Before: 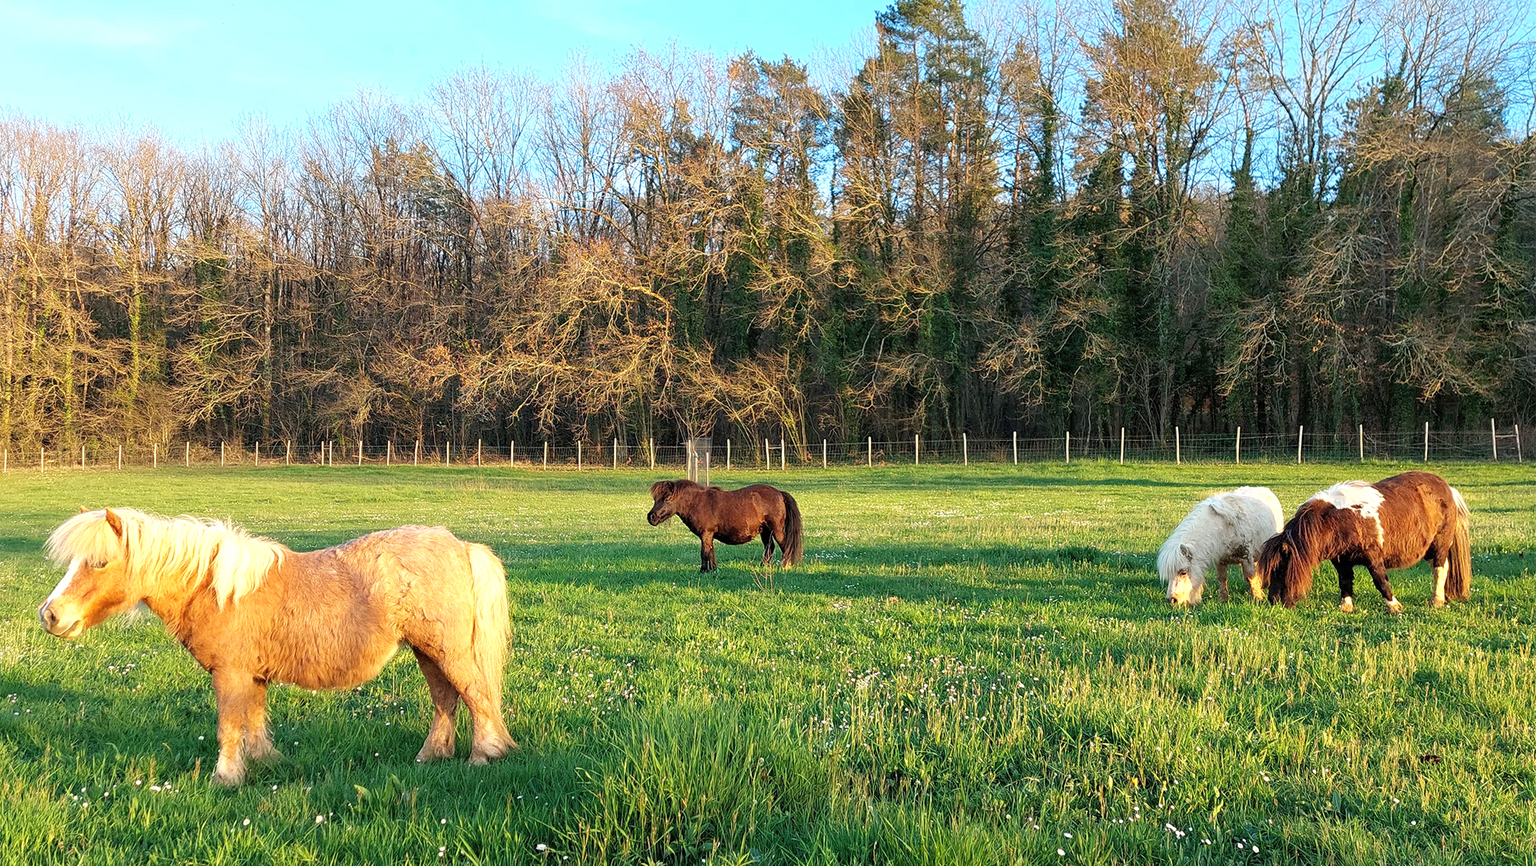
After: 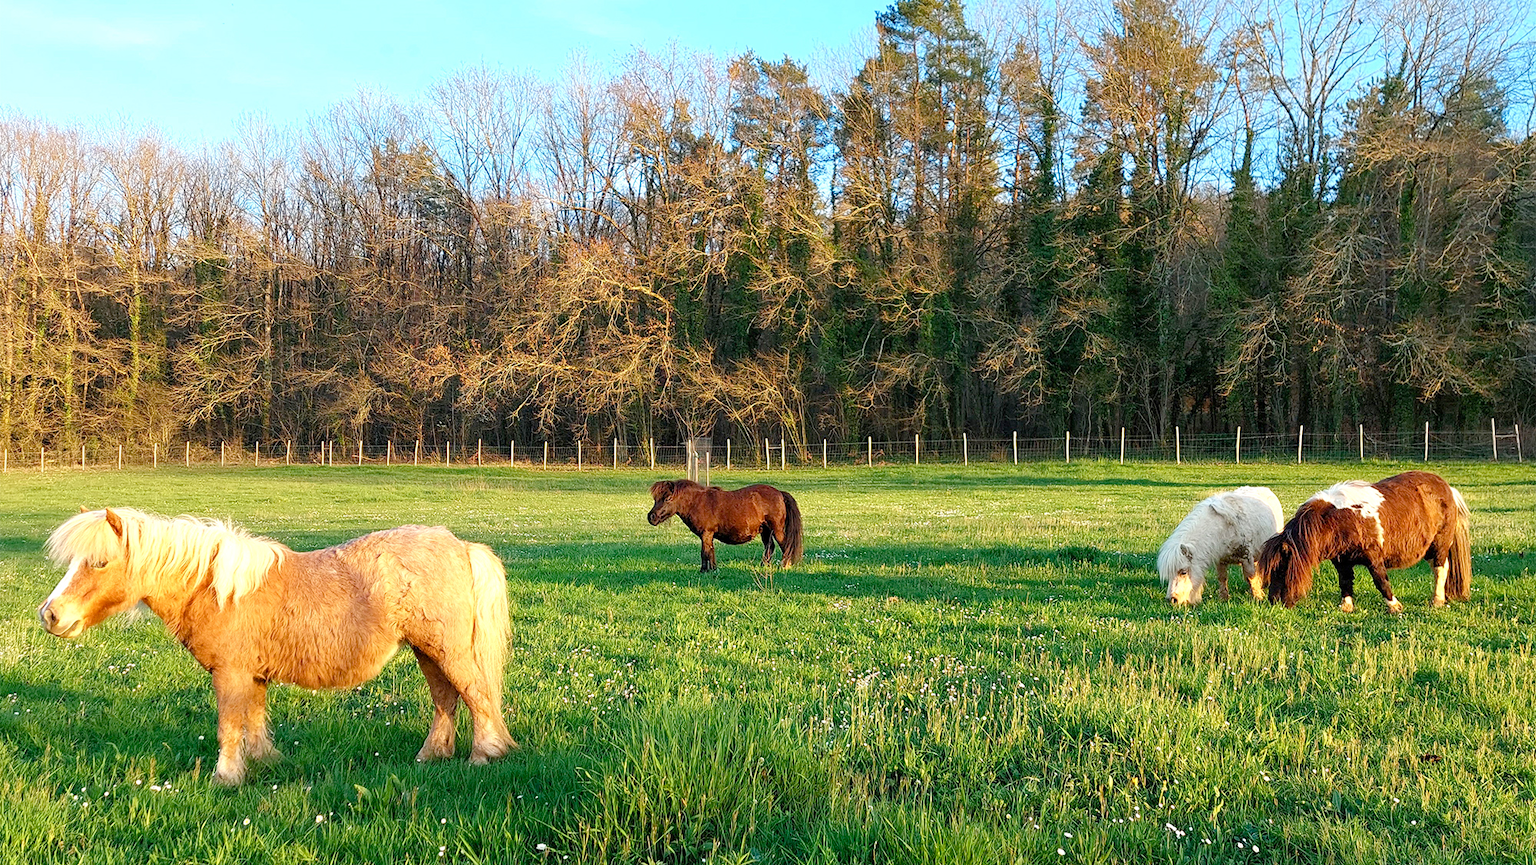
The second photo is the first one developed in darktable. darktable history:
exposure: compensate highlight preservation false
color balance rgb: perceptual saturation grading › global saturation 20%, perceptual saturation grading › highlights -25%, perceptual saturation grading › shadows 25%
